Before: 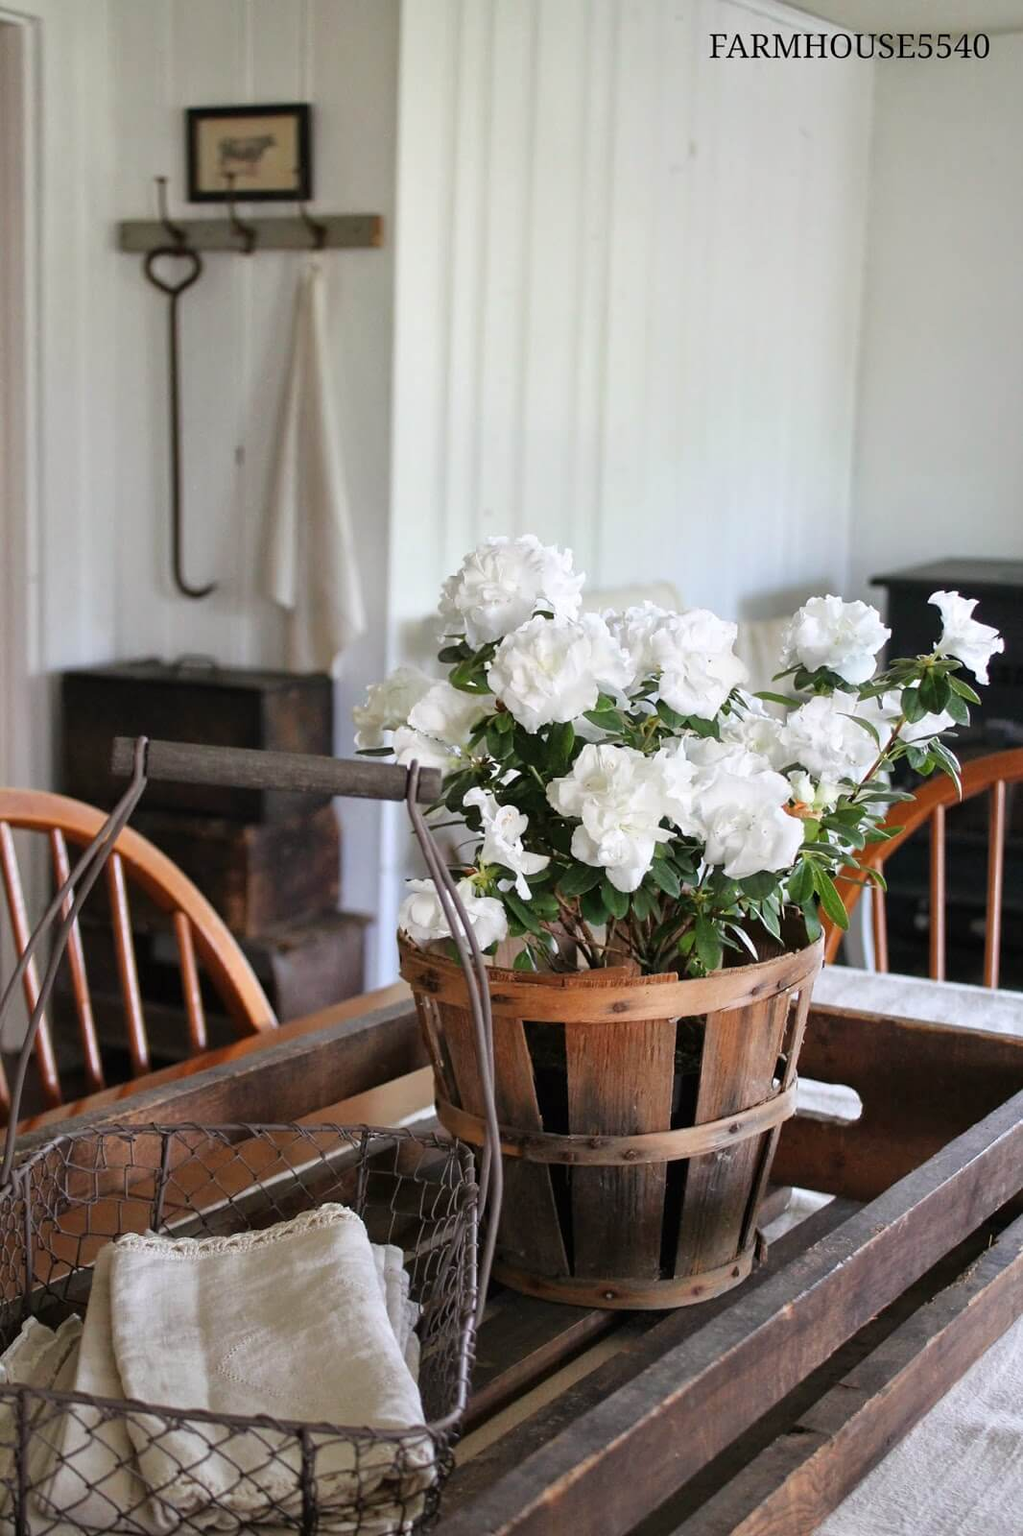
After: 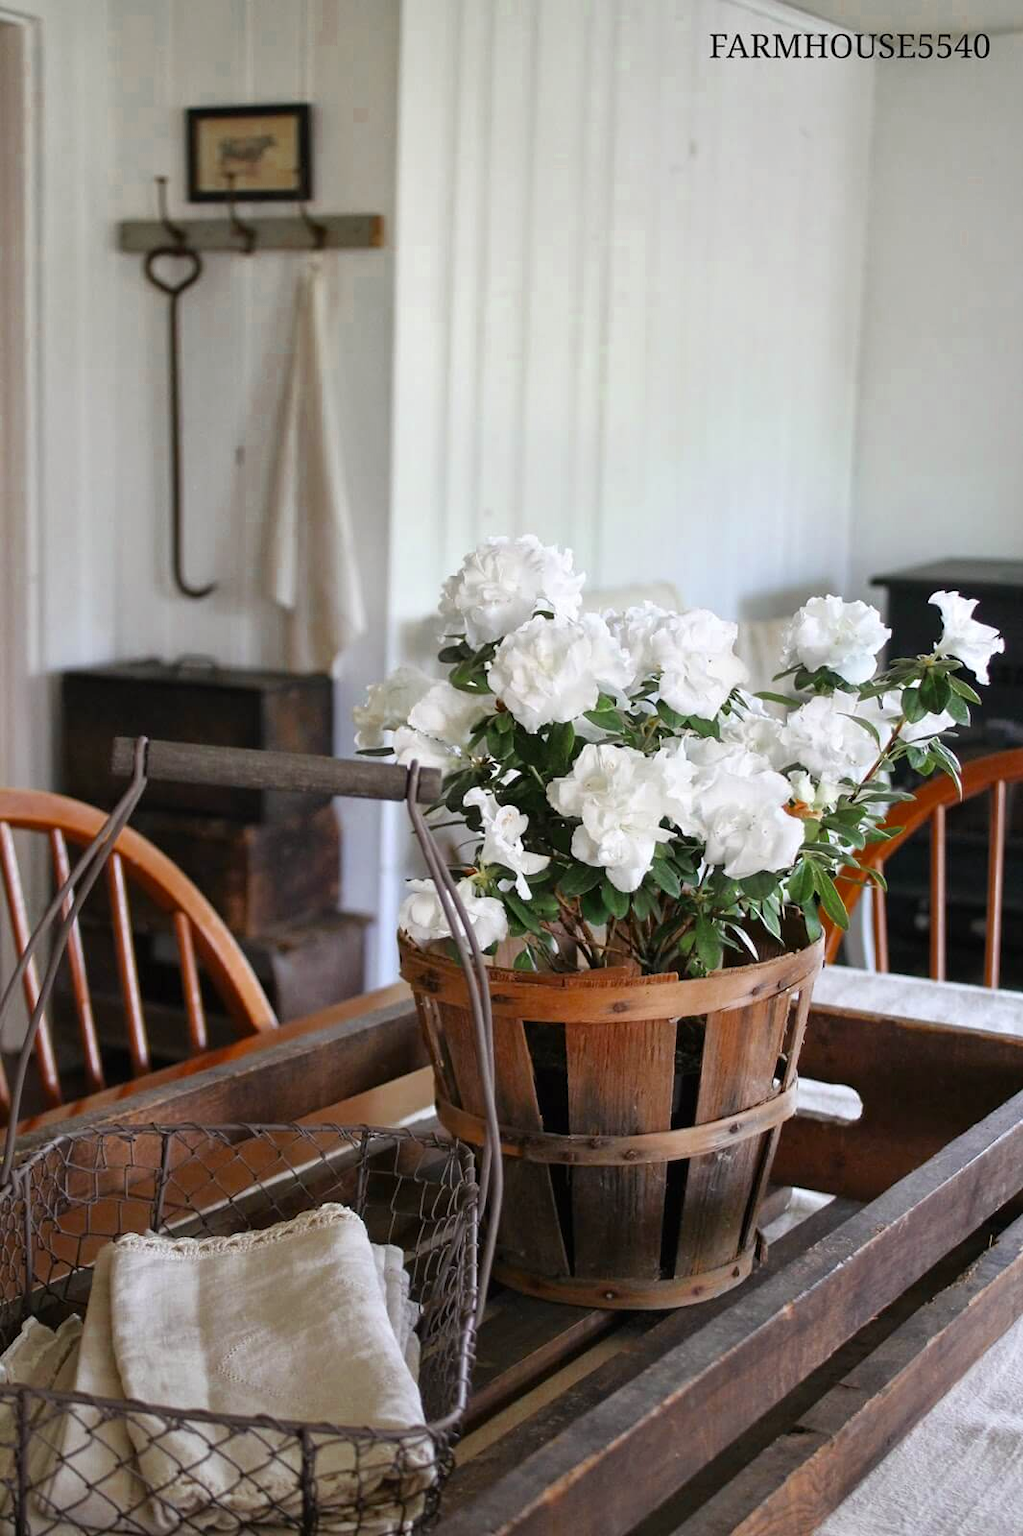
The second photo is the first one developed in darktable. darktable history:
tone equalizer: on, module defaults
color zones: curves: ch0 [(0.11, 0.396) (0.195, 0.36) (0.25, 0.5) (0.303, 0.412) (0.357, 0.544) (0.75, 0.5) (0.967, 0.328)]; ch1 [(0, 0.468) (0.112, 0.512) (0.202, 0.6) (0.25, 0.5) (0.307, 0.352) (0.357, 0.544) (0.75, 0.5) (0.963, 0.524)]
